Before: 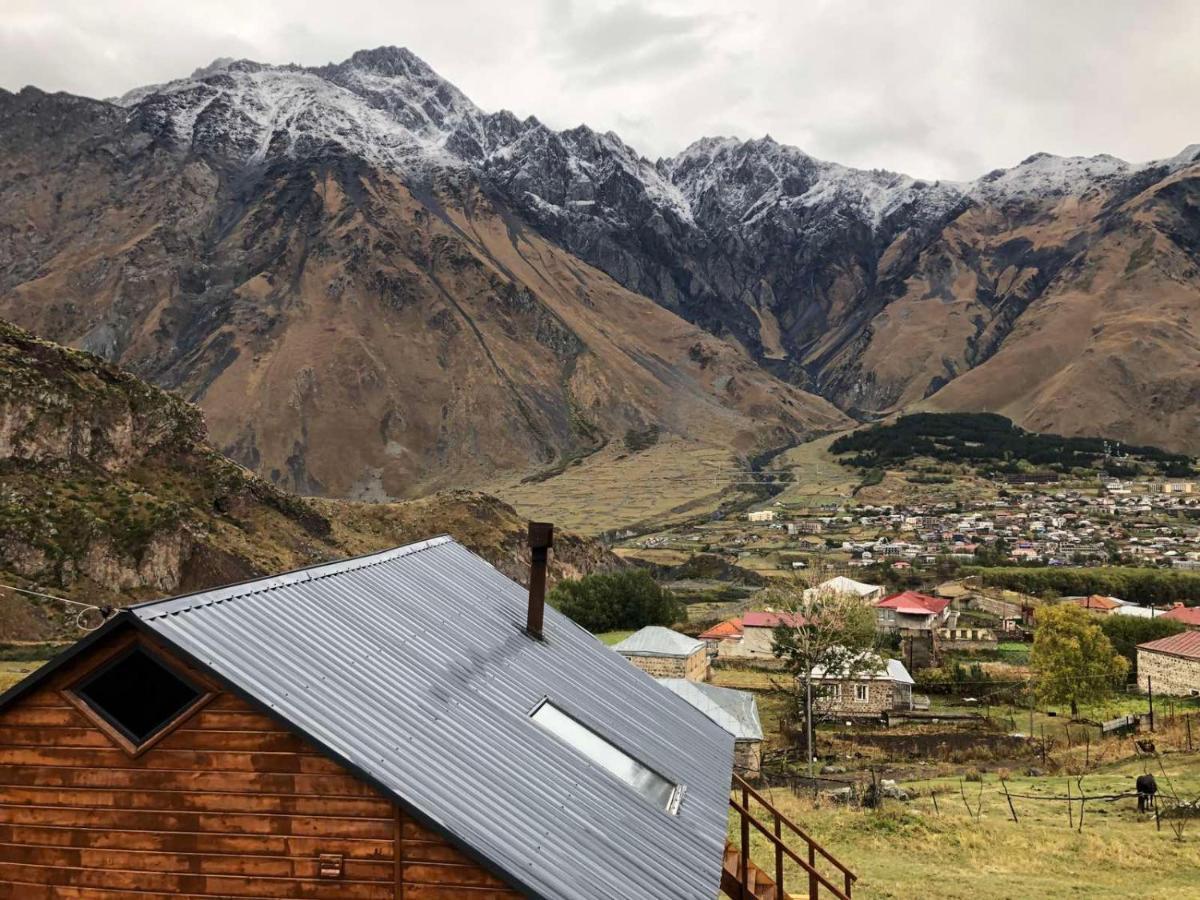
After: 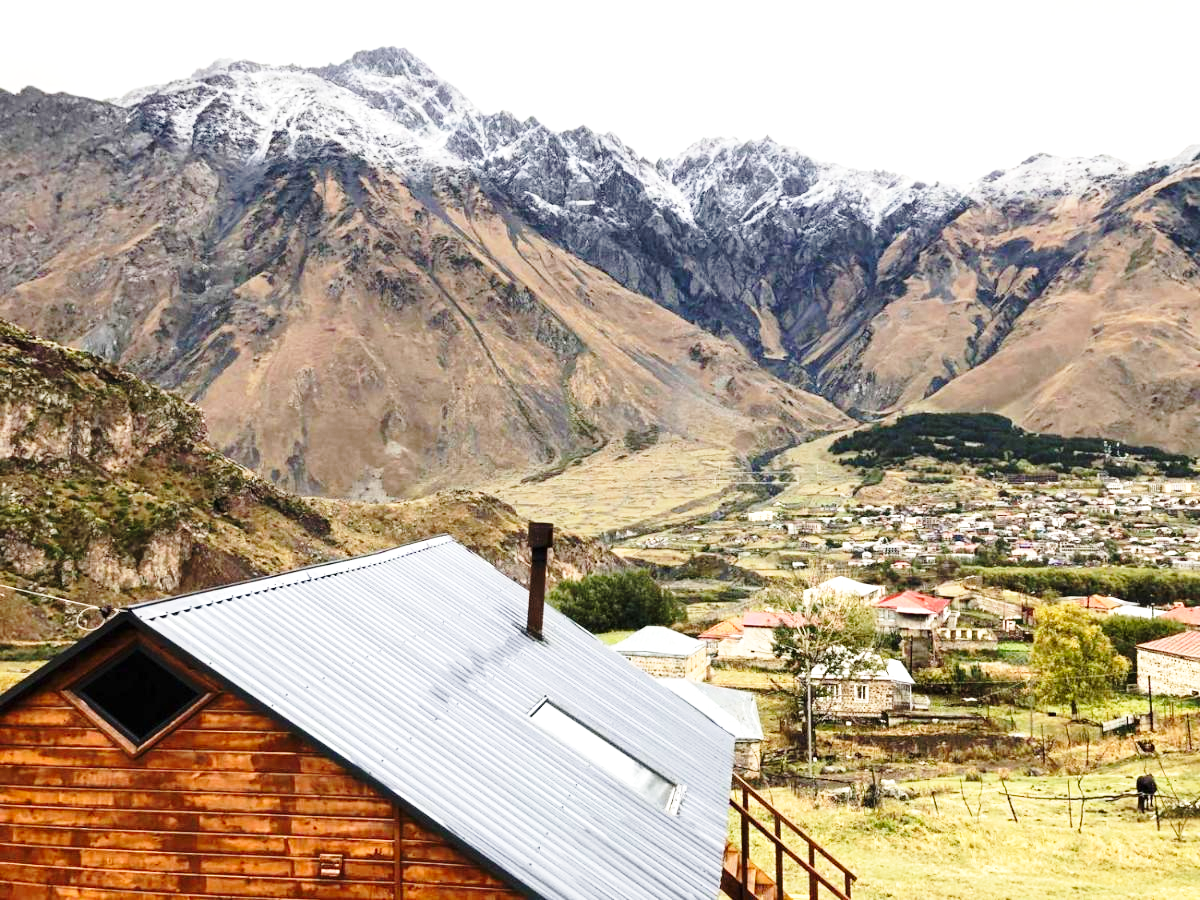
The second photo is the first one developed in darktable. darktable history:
exposure: black level correction 0, exposure 0.698 EV, compensate highlight preservation false
base curve: curves: ch0 [(0, 0) (0.028, 0.03) (0.121, 0.232) (0.46, 0.748) (0.859, 0.968) (1, 1)], preserve colors none
